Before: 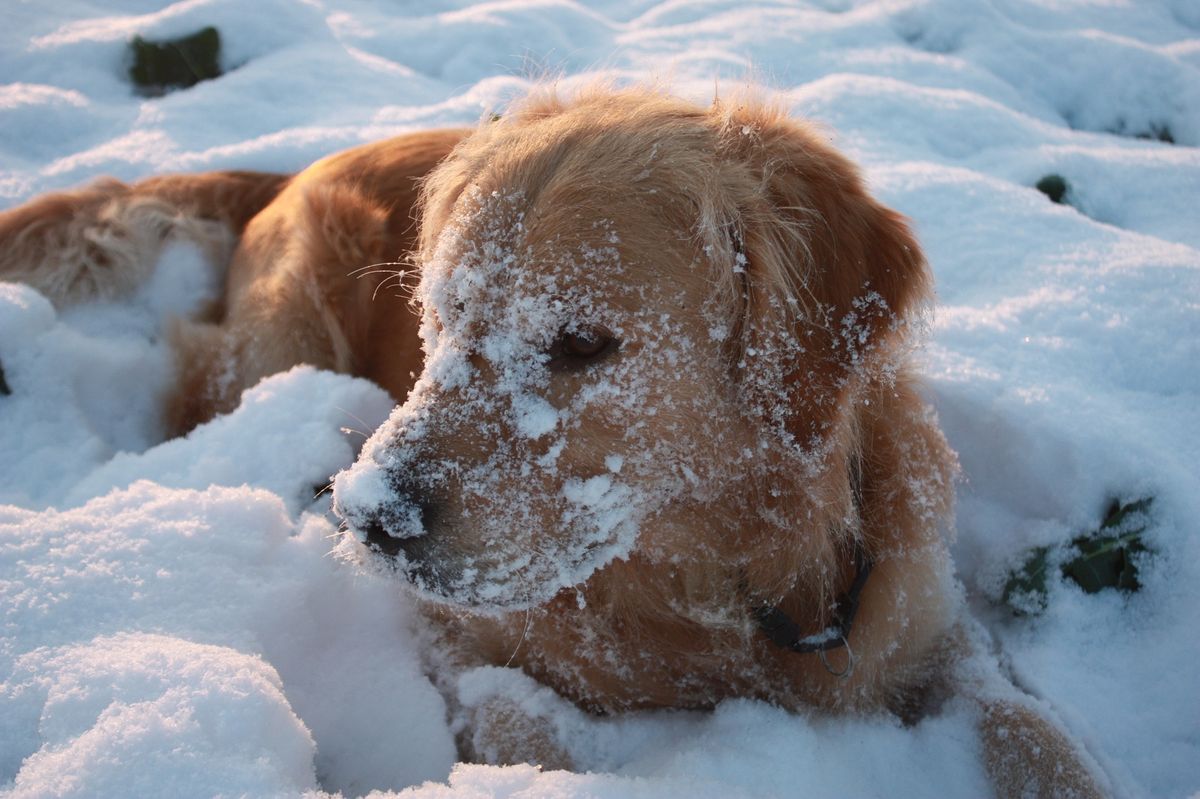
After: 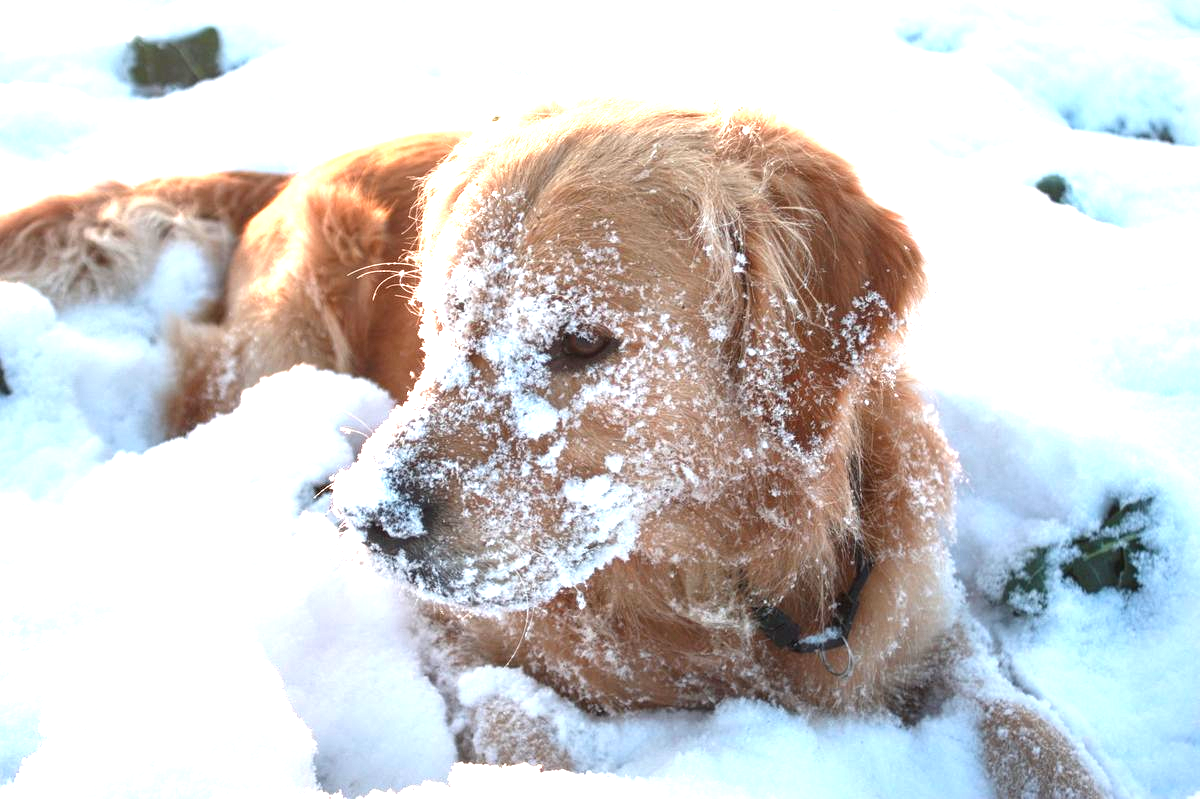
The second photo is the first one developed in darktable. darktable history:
exposure: black level correction 0.001, exposure 1.721 EV, compensate exposure bias true, compensate highlight preservation false
local contrast: on, module defaults
